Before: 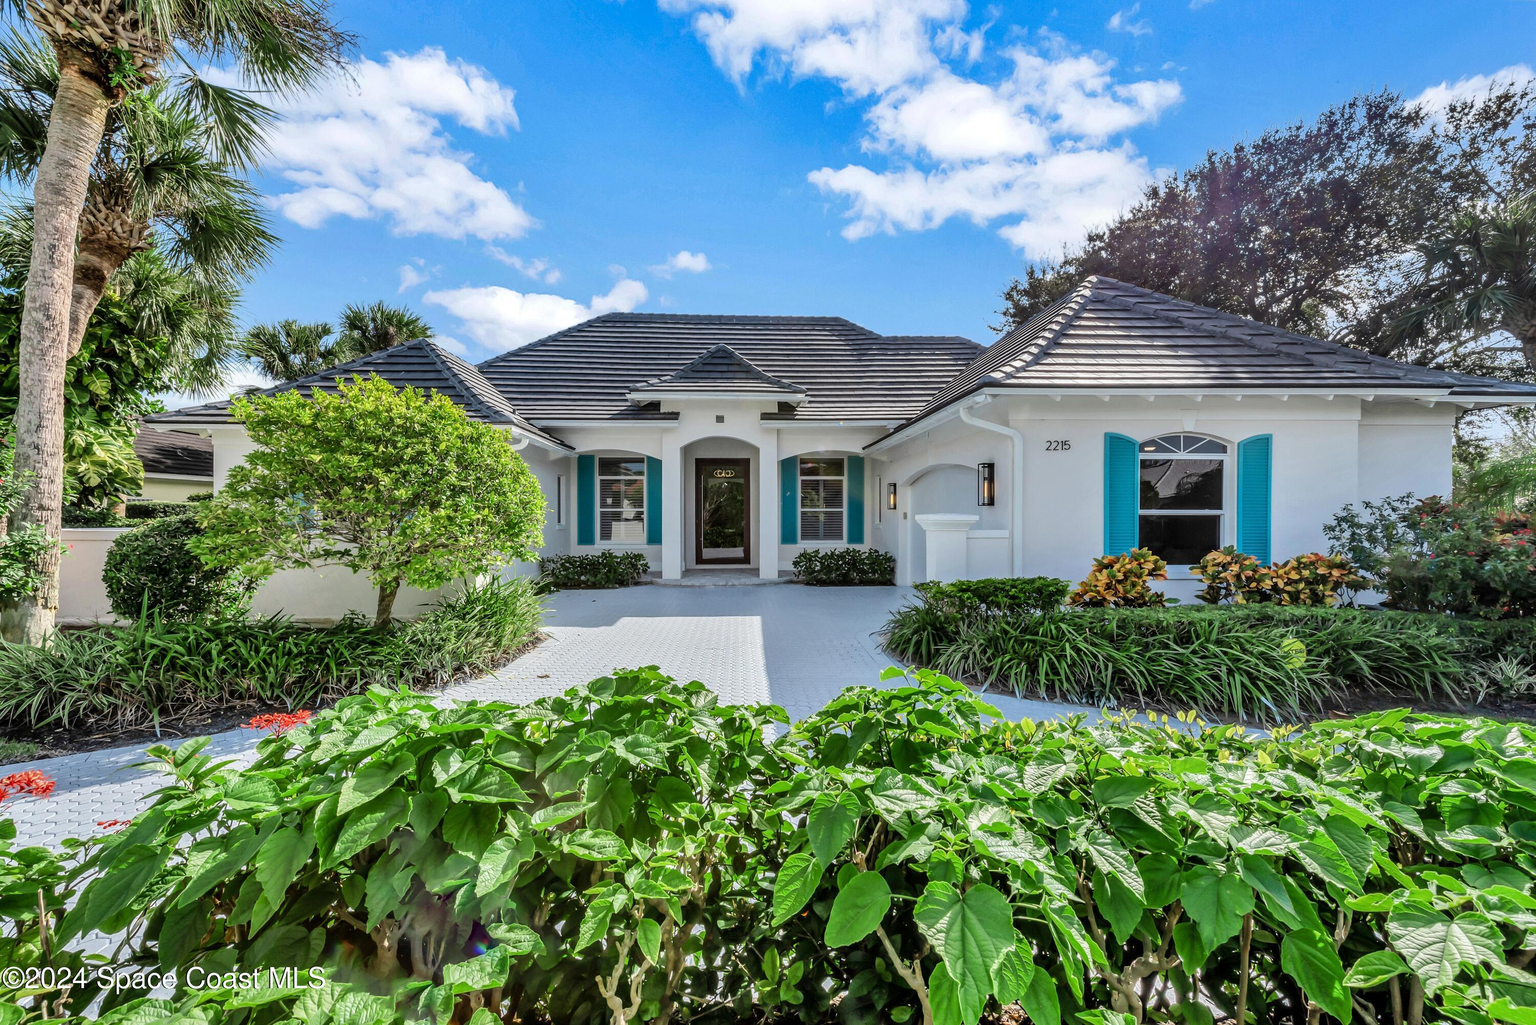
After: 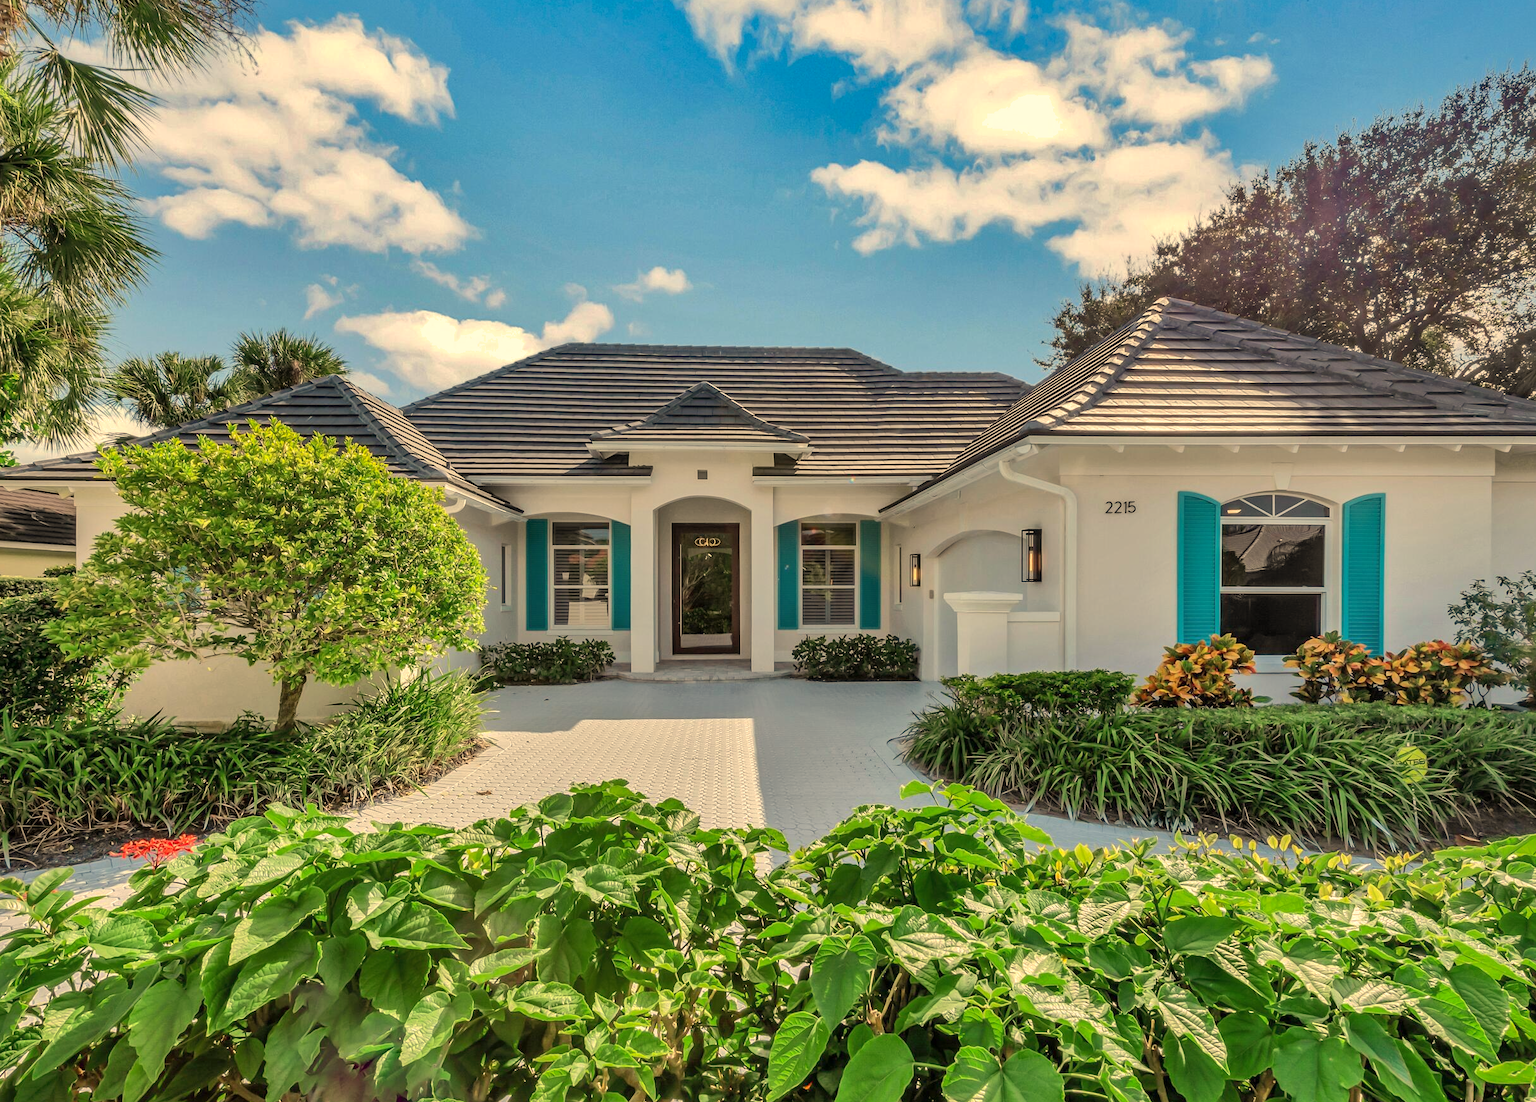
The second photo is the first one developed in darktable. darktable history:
crop: left 9.929%, top 3.475%, right 9.188%, bottom 9.529%
white balance: red 1.138, green 0.996, blue 0.812
shadows and highlights: on, module defaults
